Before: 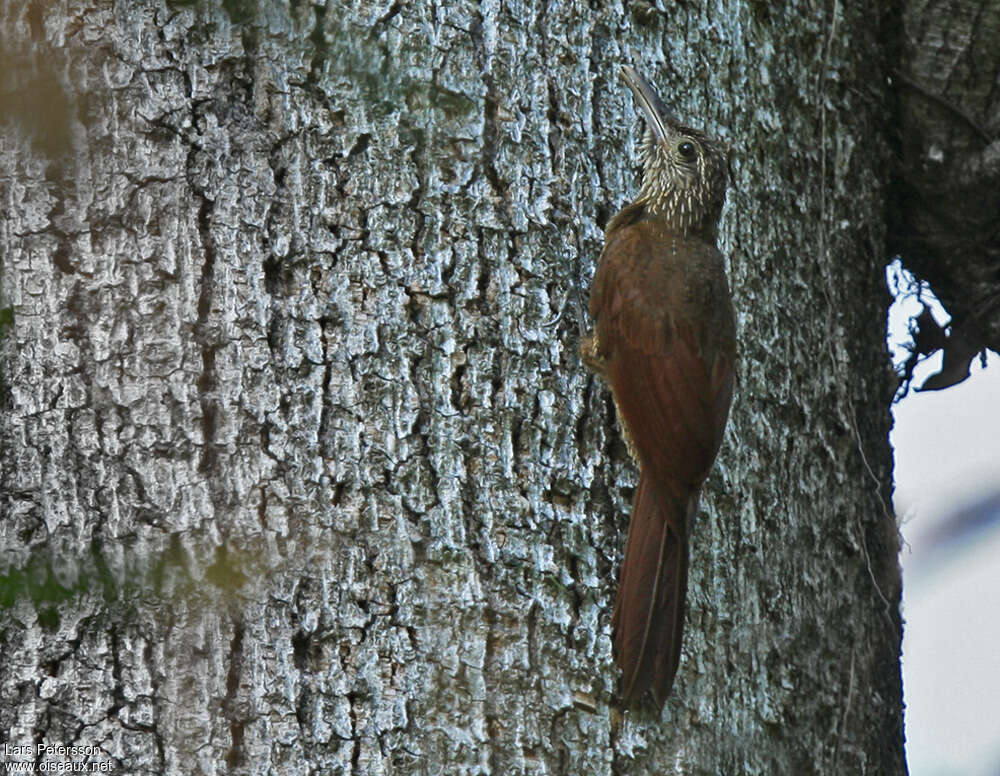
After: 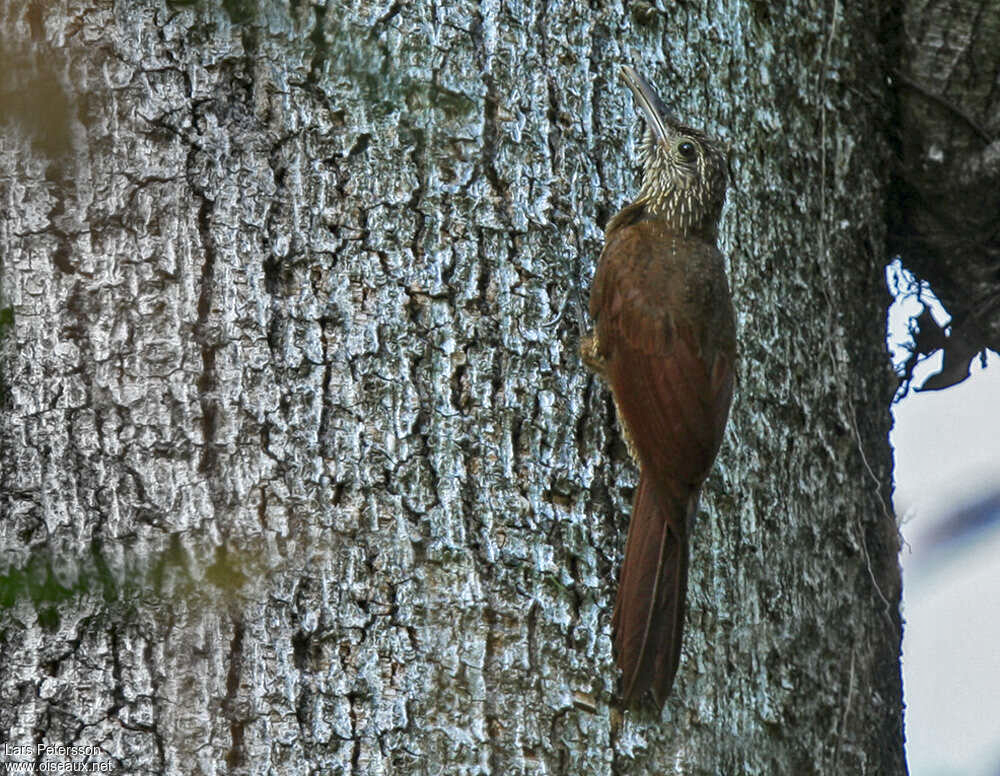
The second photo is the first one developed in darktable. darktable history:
local contrast: on, module defaults
exposure: exposure 0.083 EV, compensate exposure bias true, compensate highlight preservation false
color balance rgb: perceptual saturation grading › global saturation 0.344%, global vibrance 20%
